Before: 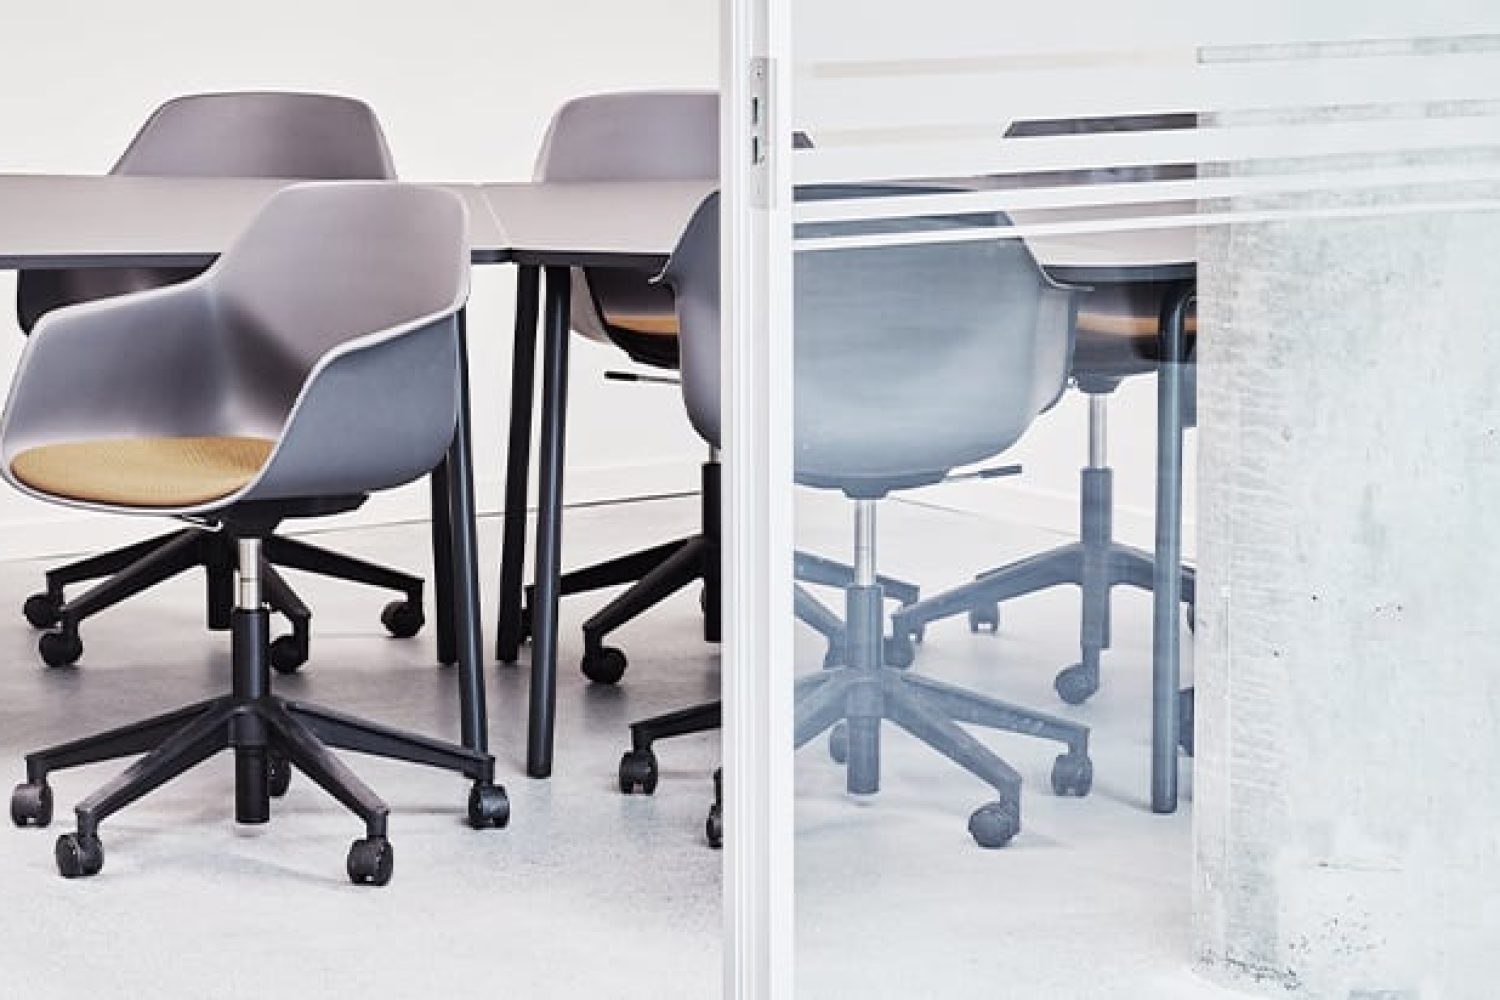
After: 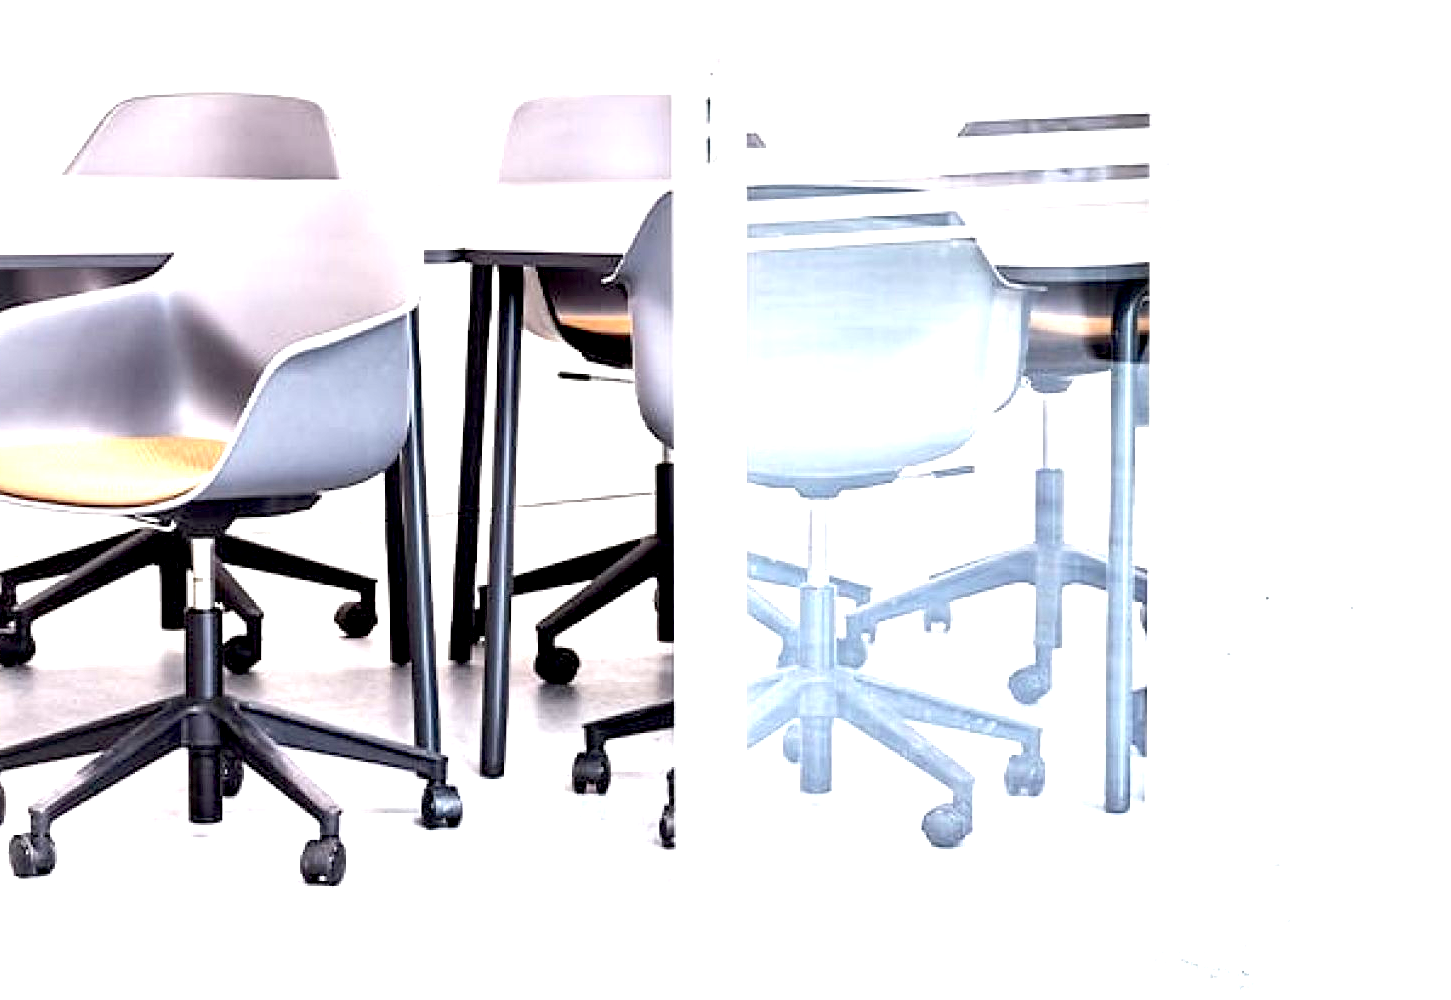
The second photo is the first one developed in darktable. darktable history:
crop and rotate: left 3.238%
exposure: black level correction 0.009, exposure 1.425 EV, compensate highlight preservation false
